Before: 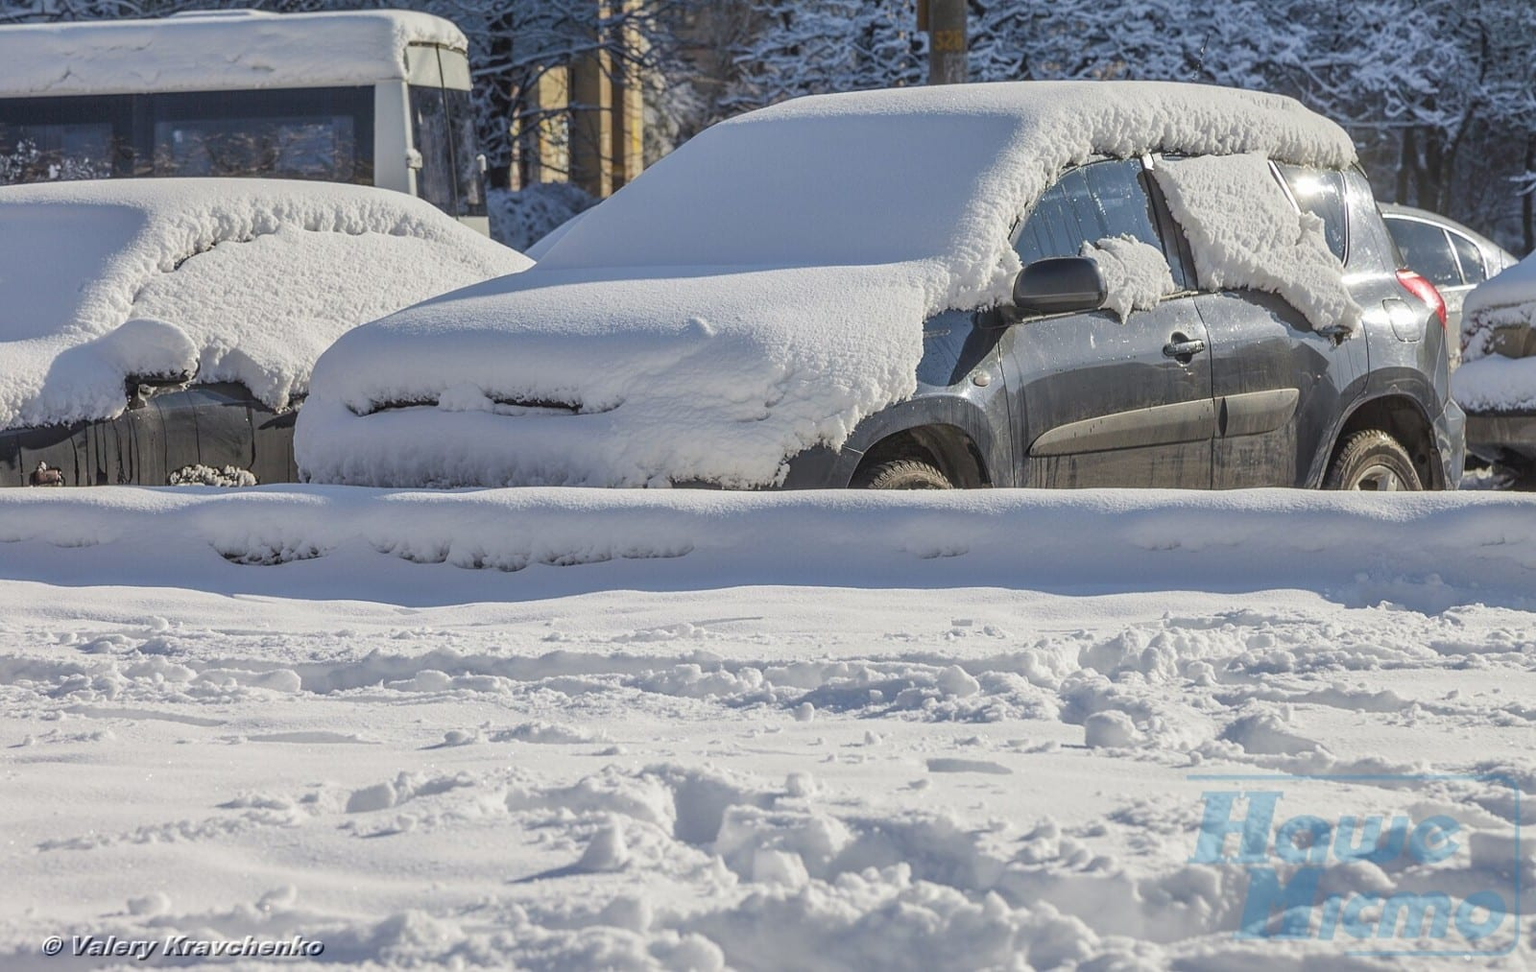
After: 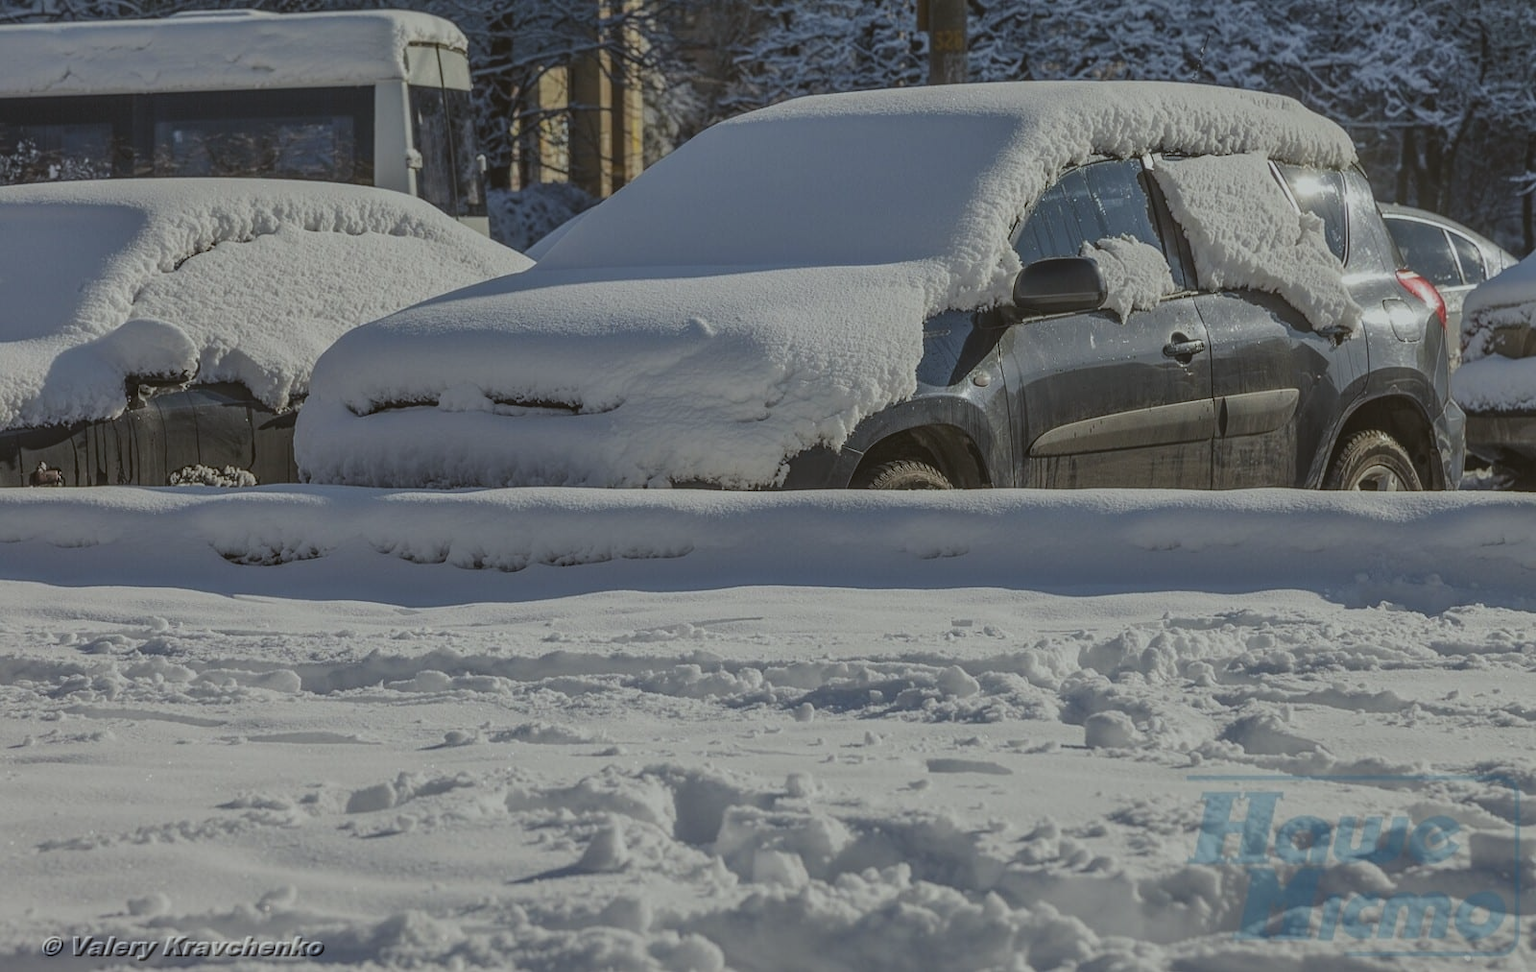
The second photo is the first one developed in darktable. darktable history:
local contrast: on, module defaults
exposure: black level correction -0.016, exposure -1.018 EV, compensate highlight preservation false
color balance: lift [1.004, 1.002, 1.002, 0.998], gamma [1, 1.007, 1.002, 0.993], gain [1, 0.977, 1.013, 1.023], contrast -3.64%
